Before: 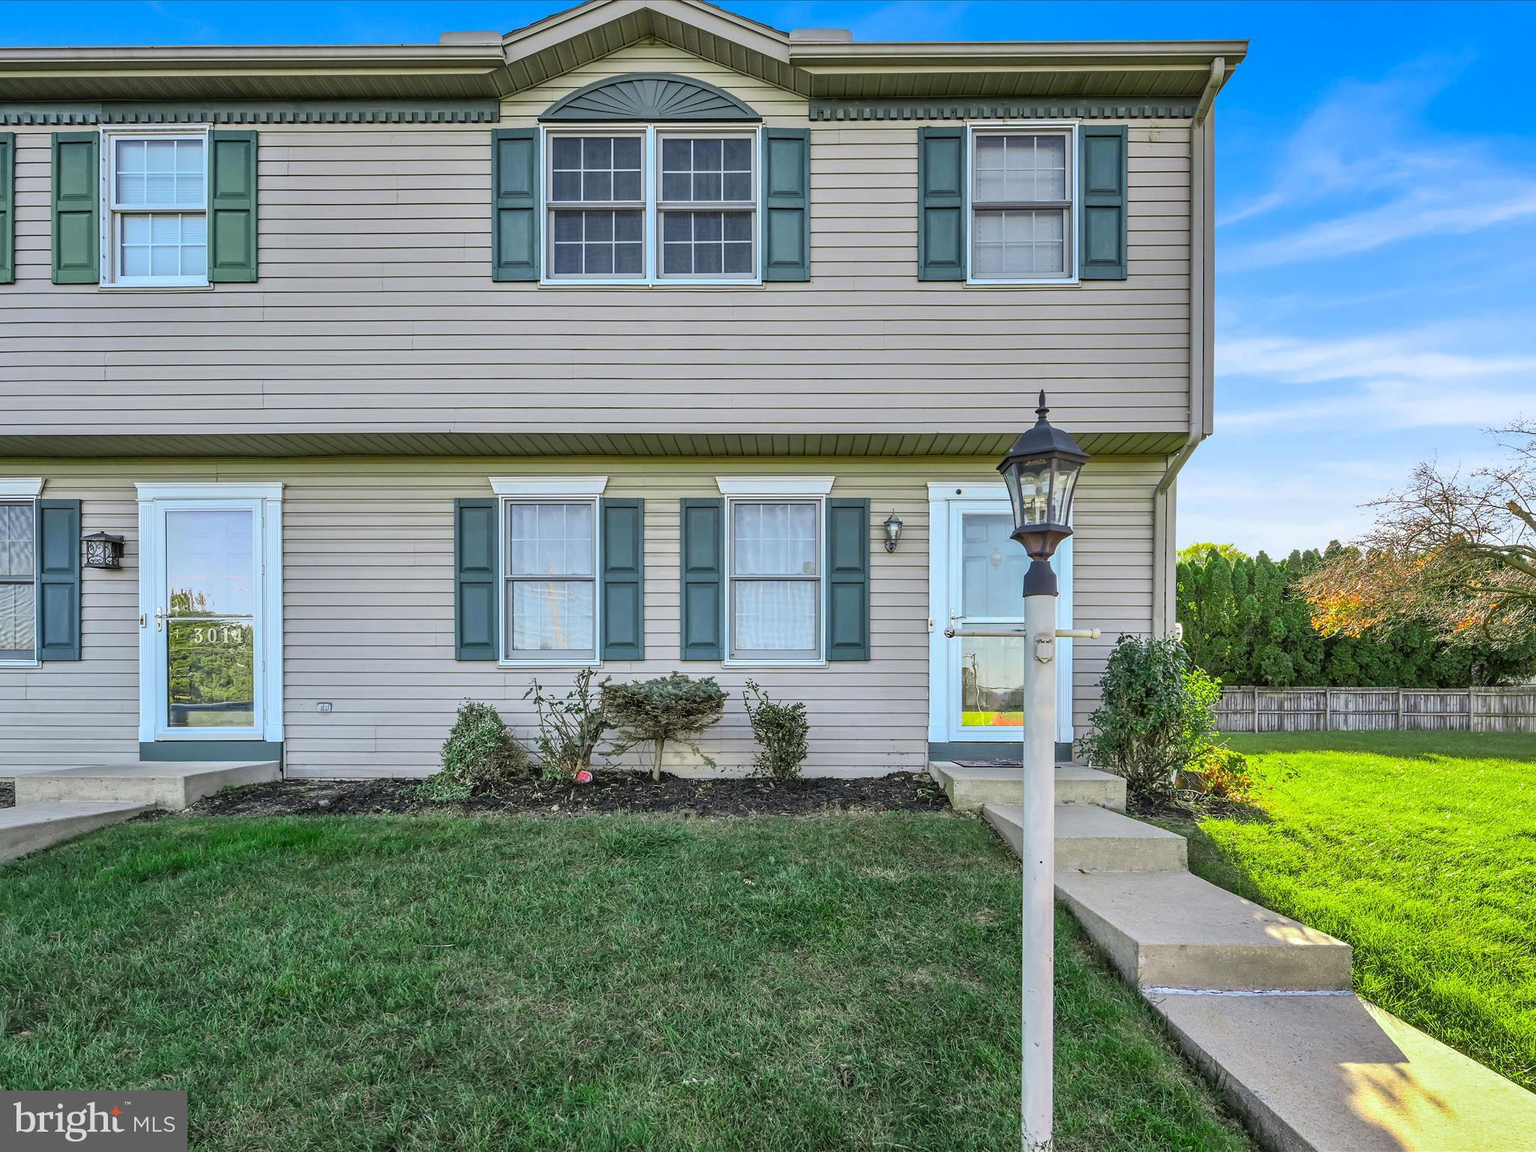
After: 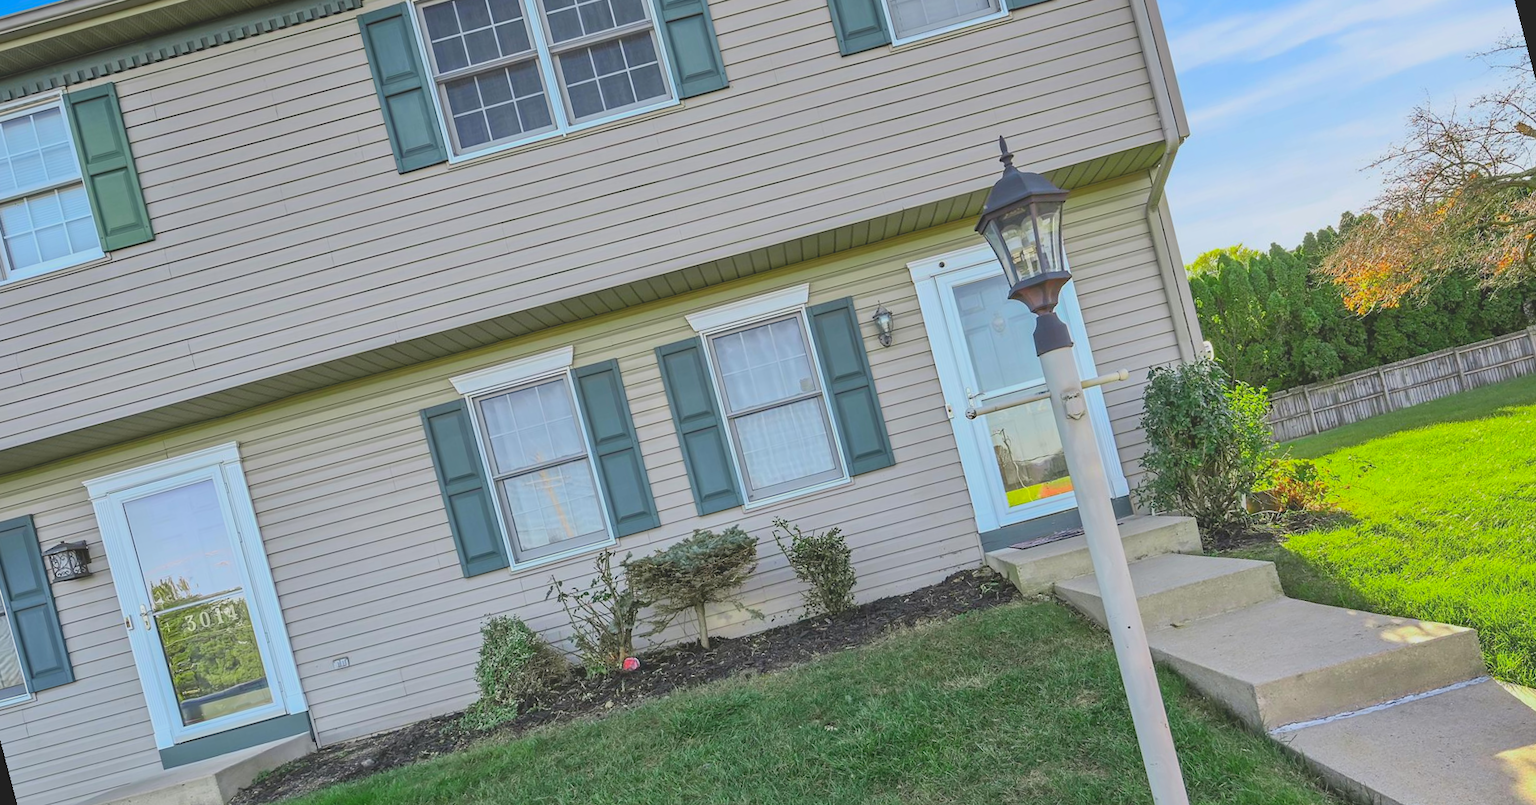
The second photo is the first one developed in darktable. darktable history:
contrast brightness saturation: contrast 0.05
rotate and perspective: rotation -14.8°, crop left 0.1, crop right 0.903, crop top 0.25, crop bottom 0.748
local contrast: detail 70%
